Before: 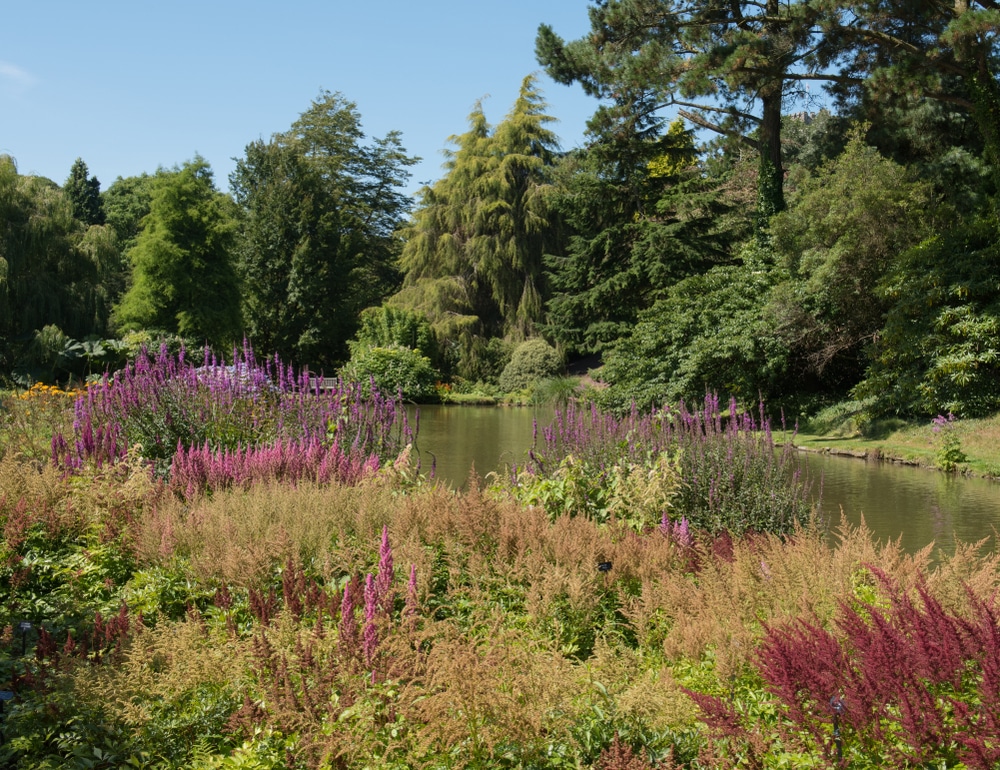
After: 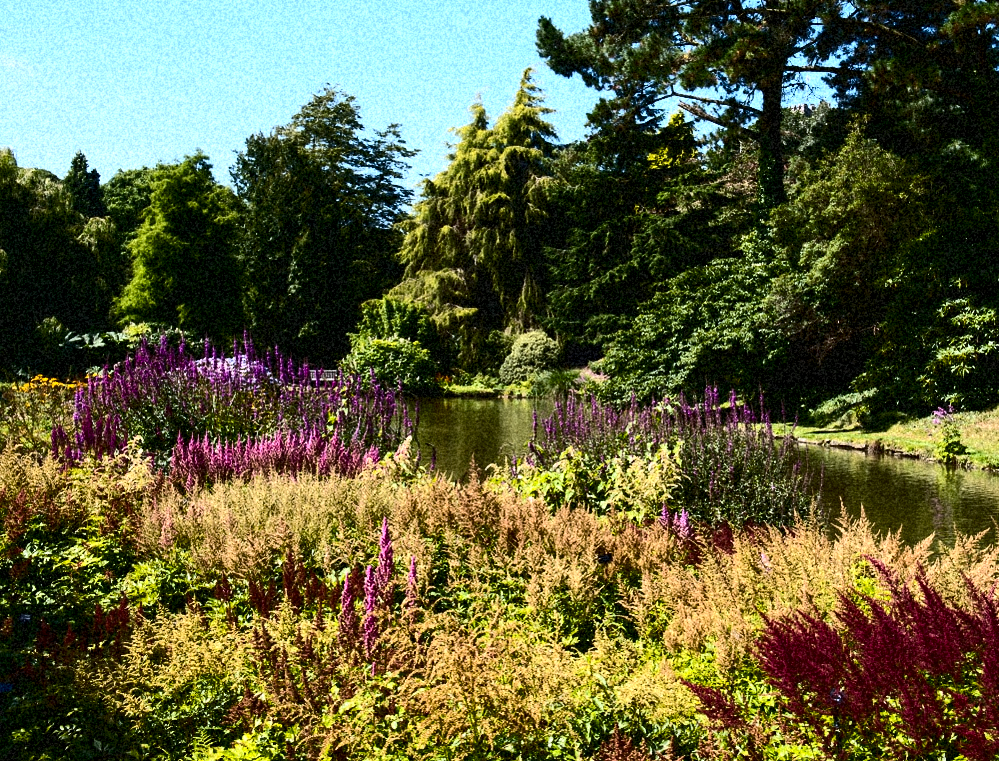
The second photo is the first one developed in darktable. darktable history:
grain: coarseness 46.9 ISO, strength 50.21%, mid-tones bias 0%
color calibration: illuminant as shot in camera, x 0.358, y 0.373, temperature 4628.91 K
color balance rgb: linear chroma grading › global chroma 9%, perceptual saturation grading › global saturation 36%, perceptual brilliance grading › global brilliance 15%, perceptual brilliance grading › shadows -35%, global vibrance 15%
crop: top 1.049%, right 0.001%
contrast brightness saturation: contrast 0.5, saturation -0.1
